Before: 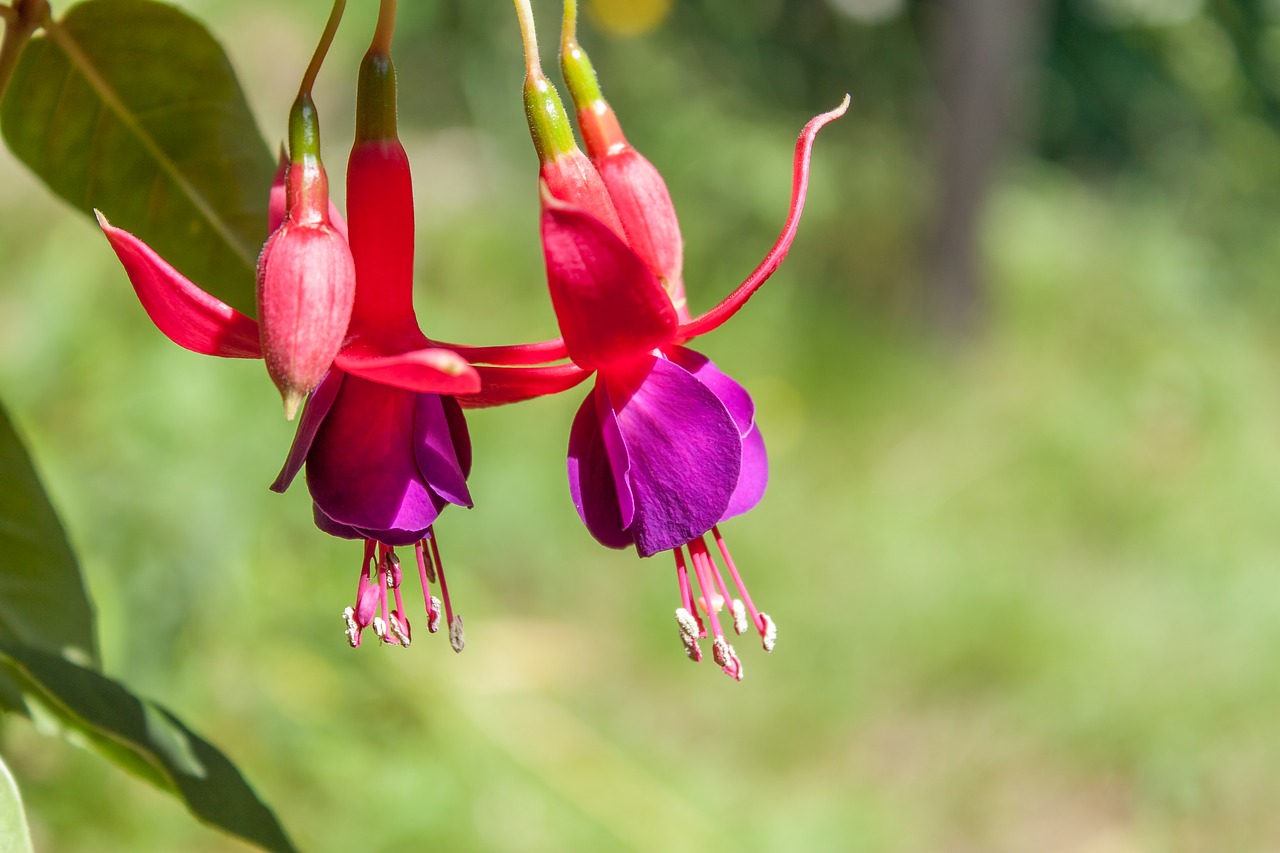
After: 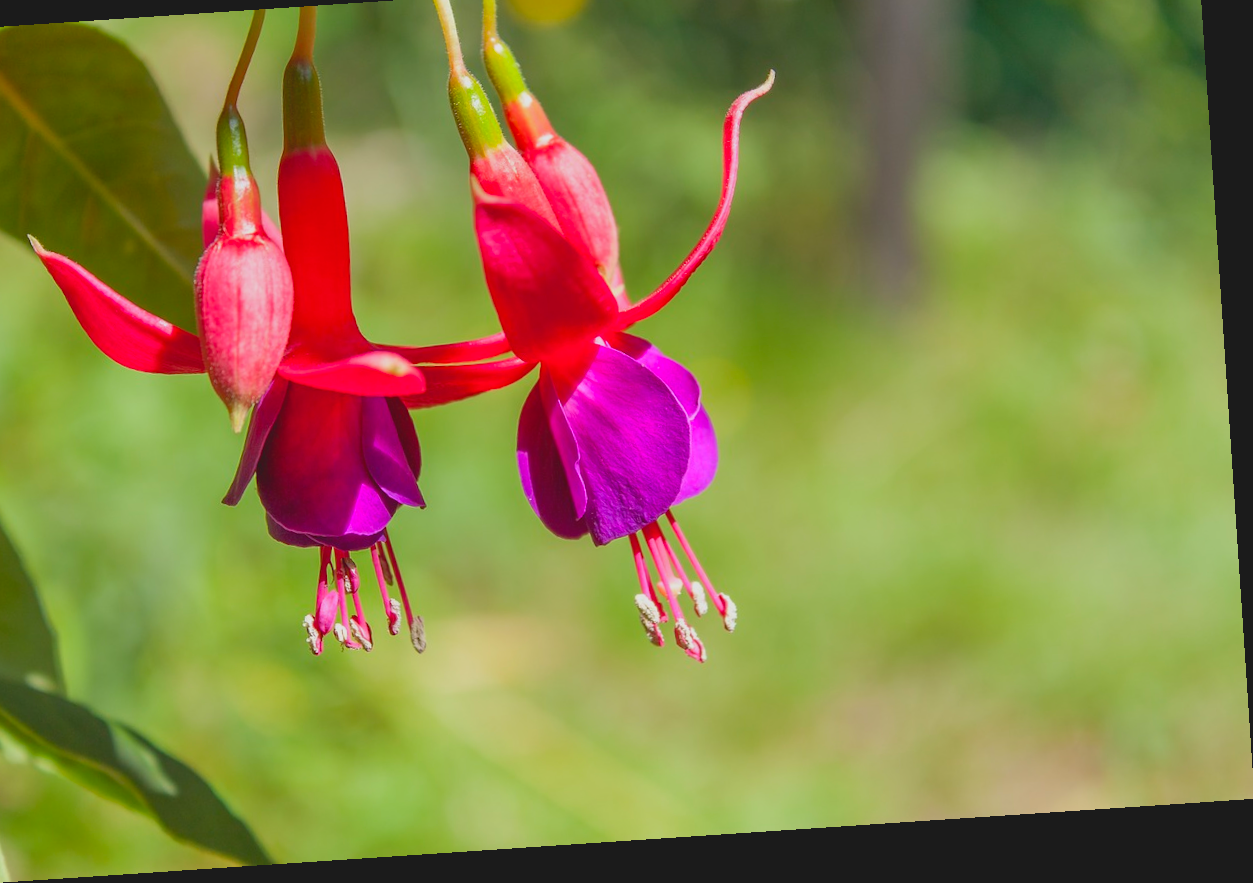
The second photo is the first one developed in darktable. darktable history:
crop and rotate: angle 3.83°, left 6.016%, top 5.691%
contrast brightness saturation: contrast -0.199, saturation 0.189
